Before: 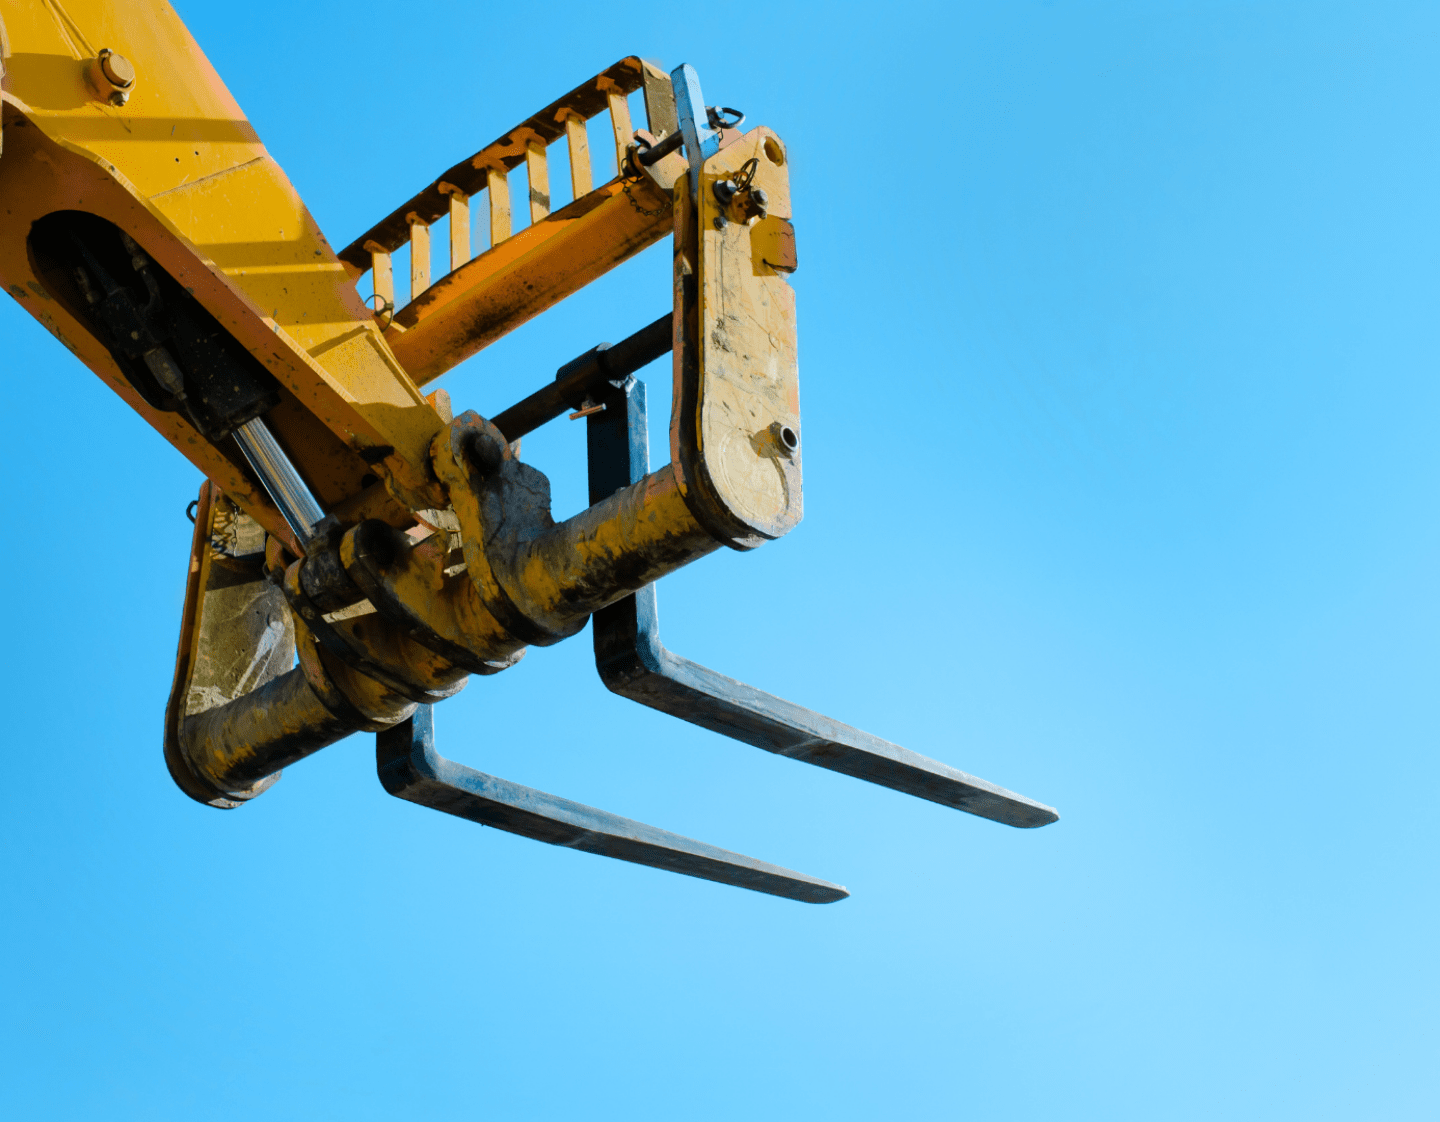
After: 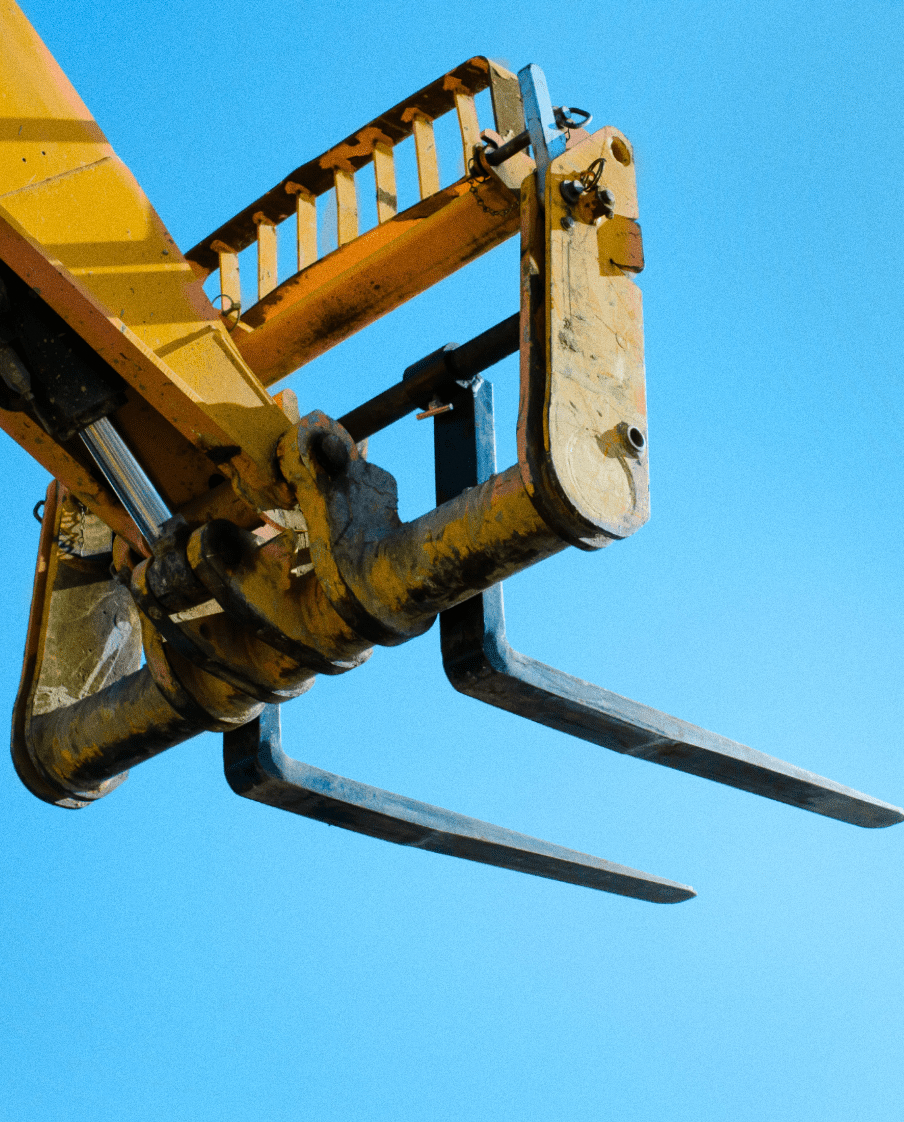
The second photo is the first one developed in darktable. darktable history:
crop: left 10.644%, right 26.528%
grain: coarseness 0.09 ISO
